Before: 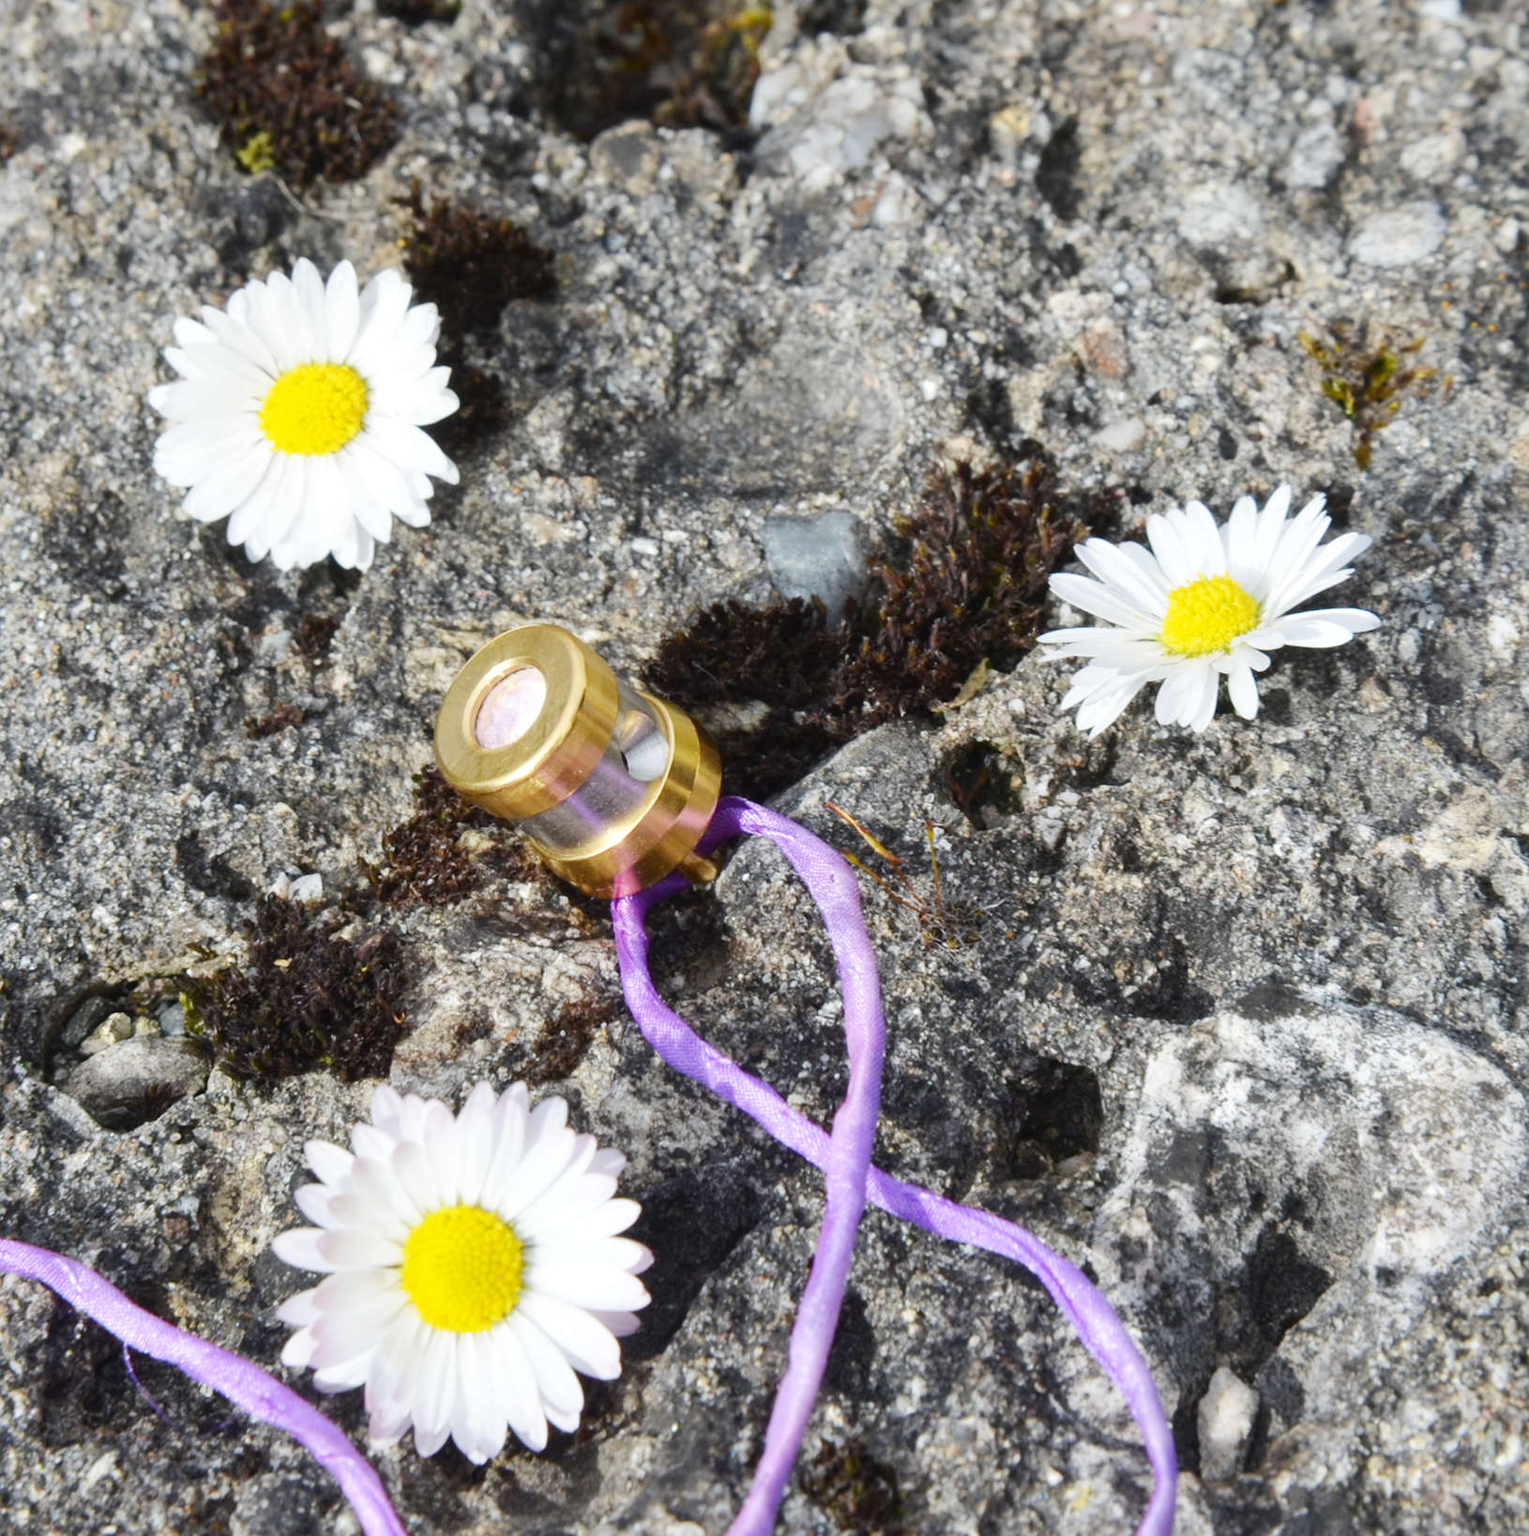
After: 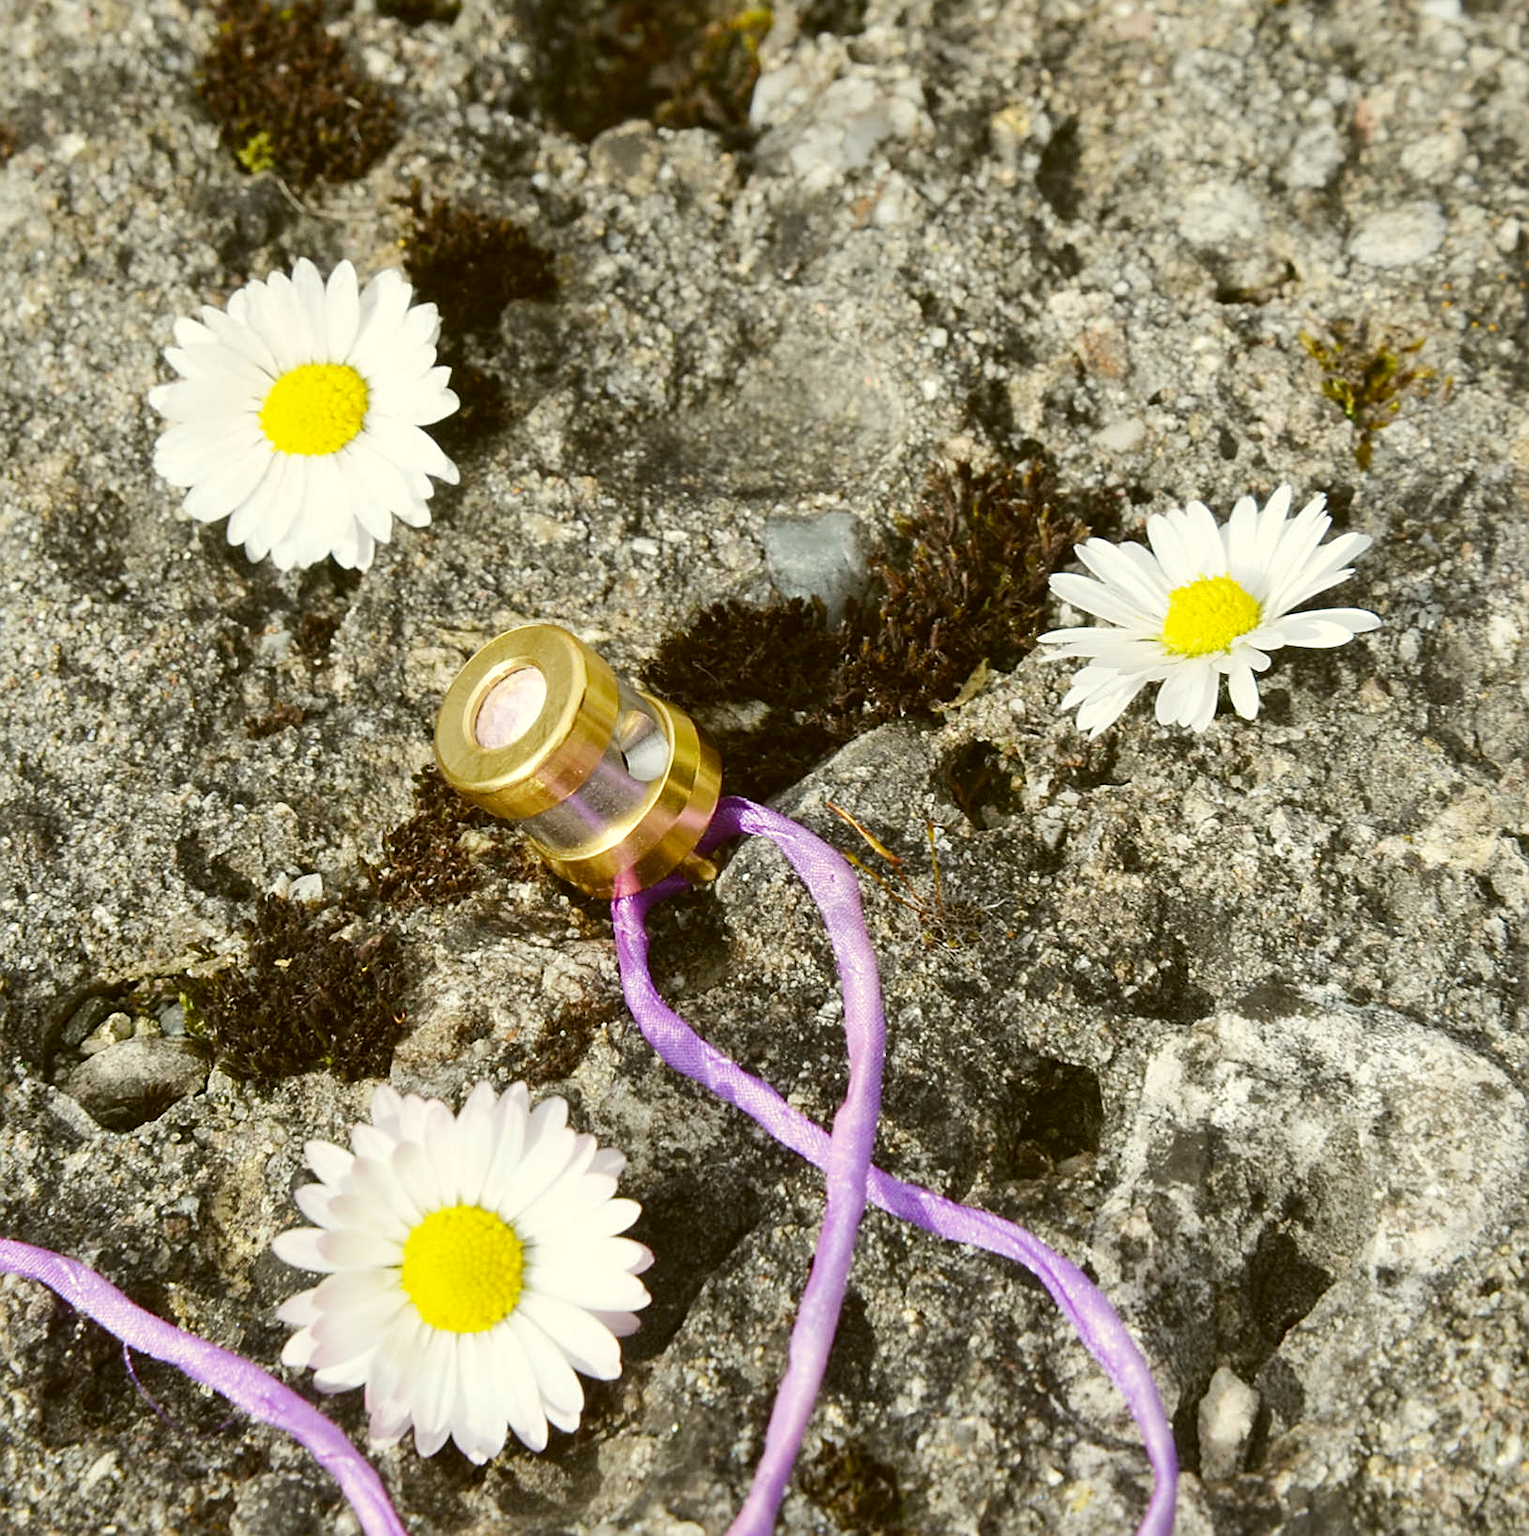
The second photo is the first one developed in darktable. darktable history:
color correction: highlights a* -1.43, highlights b* 10.12, shadows a* 0.395, shadows b* 19.35
sharpen: on, module defaults
